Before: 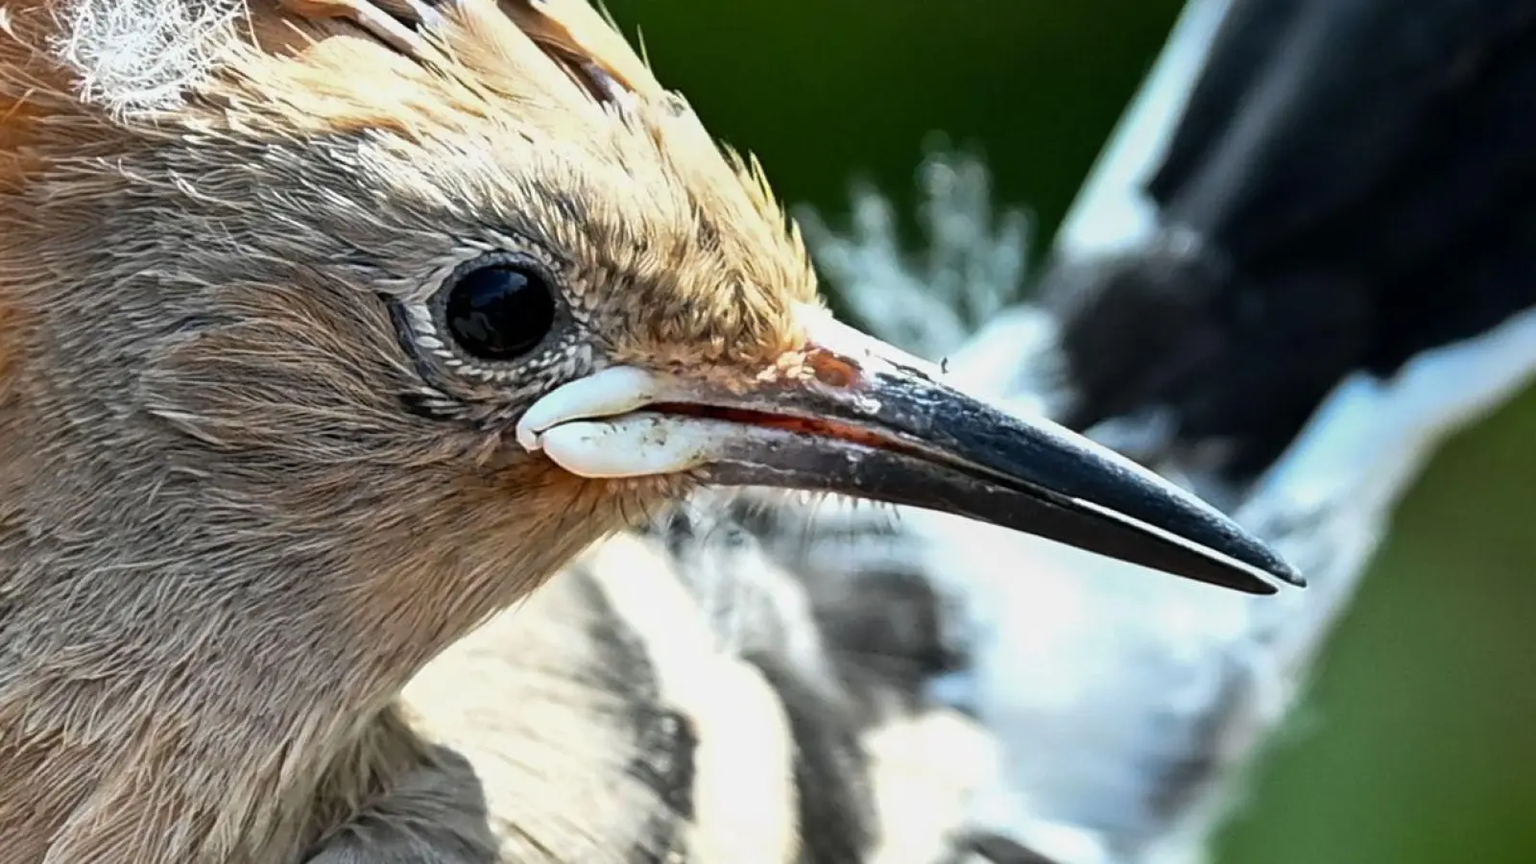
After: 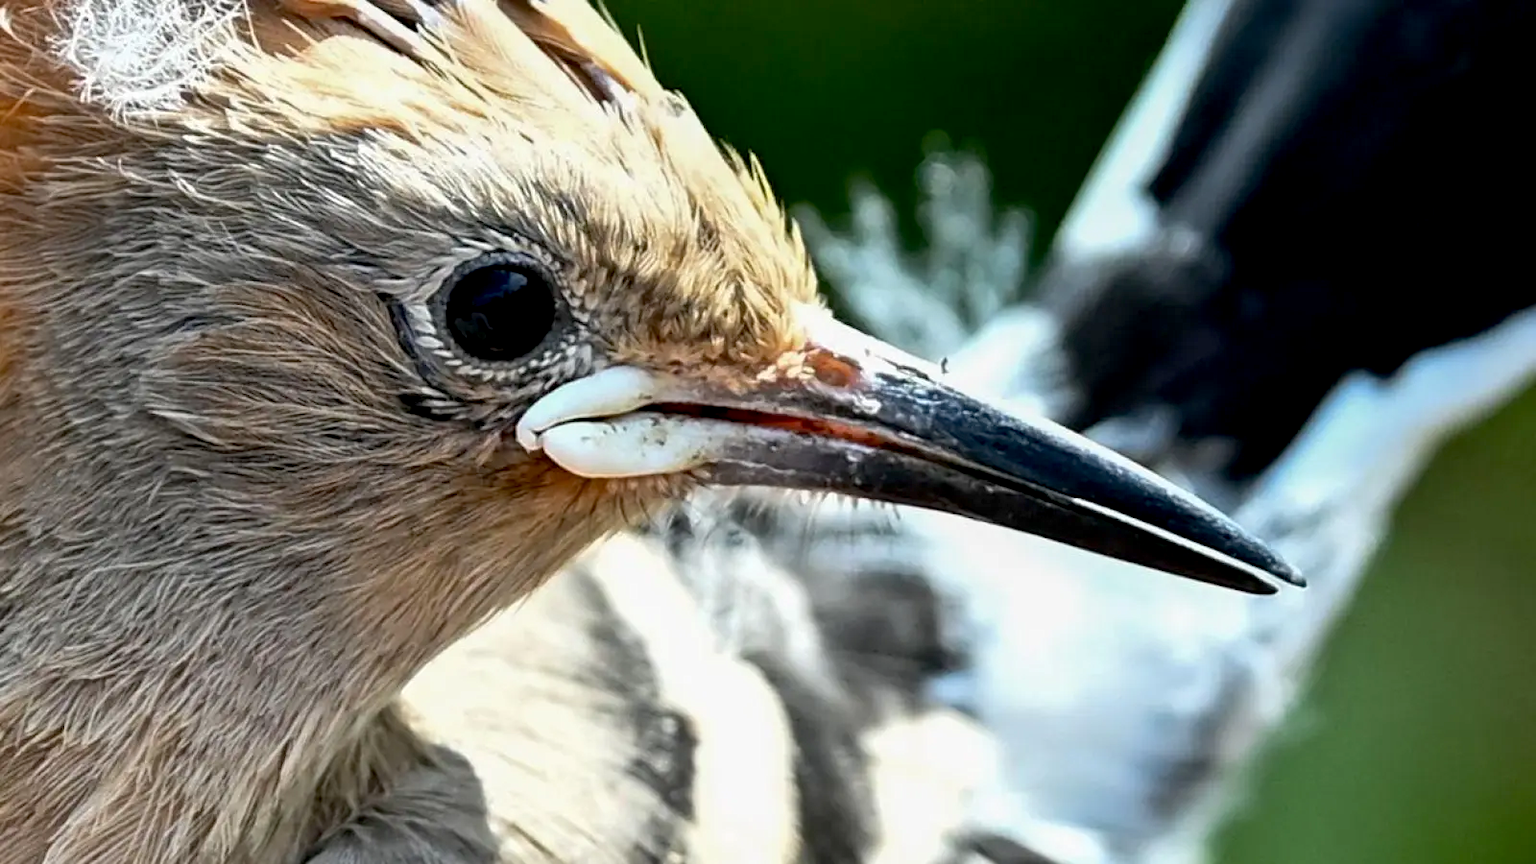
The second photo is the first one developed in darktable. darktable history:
exposure: black level correction 0.008, exposure 0.1 EV, compensate highlight preservation false
